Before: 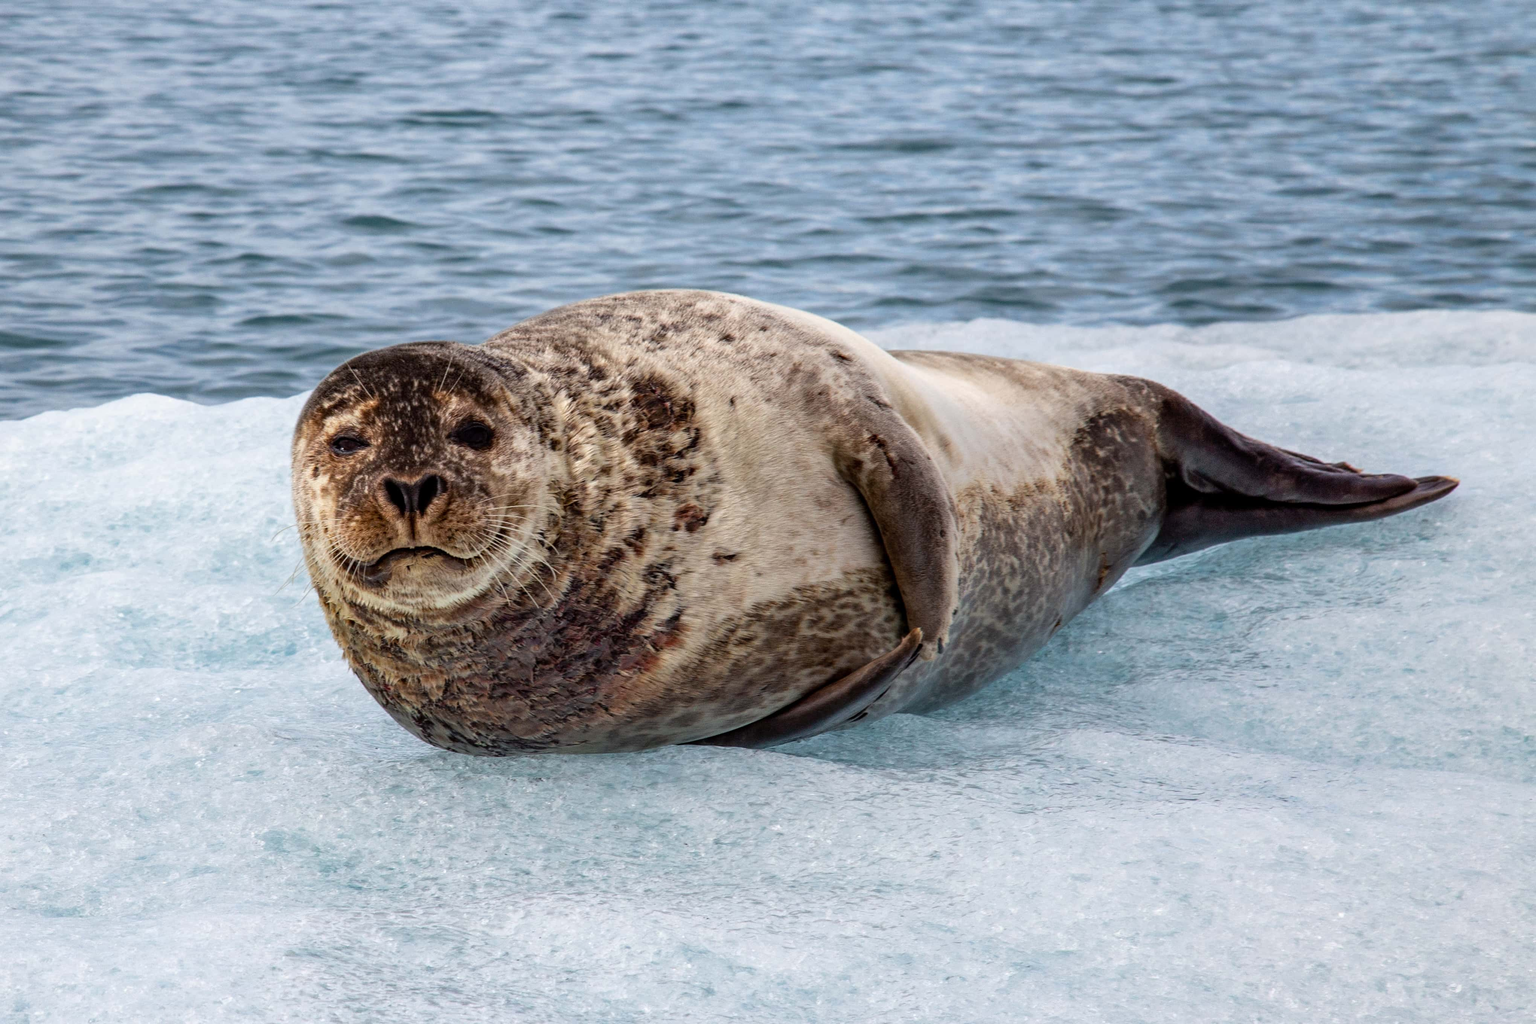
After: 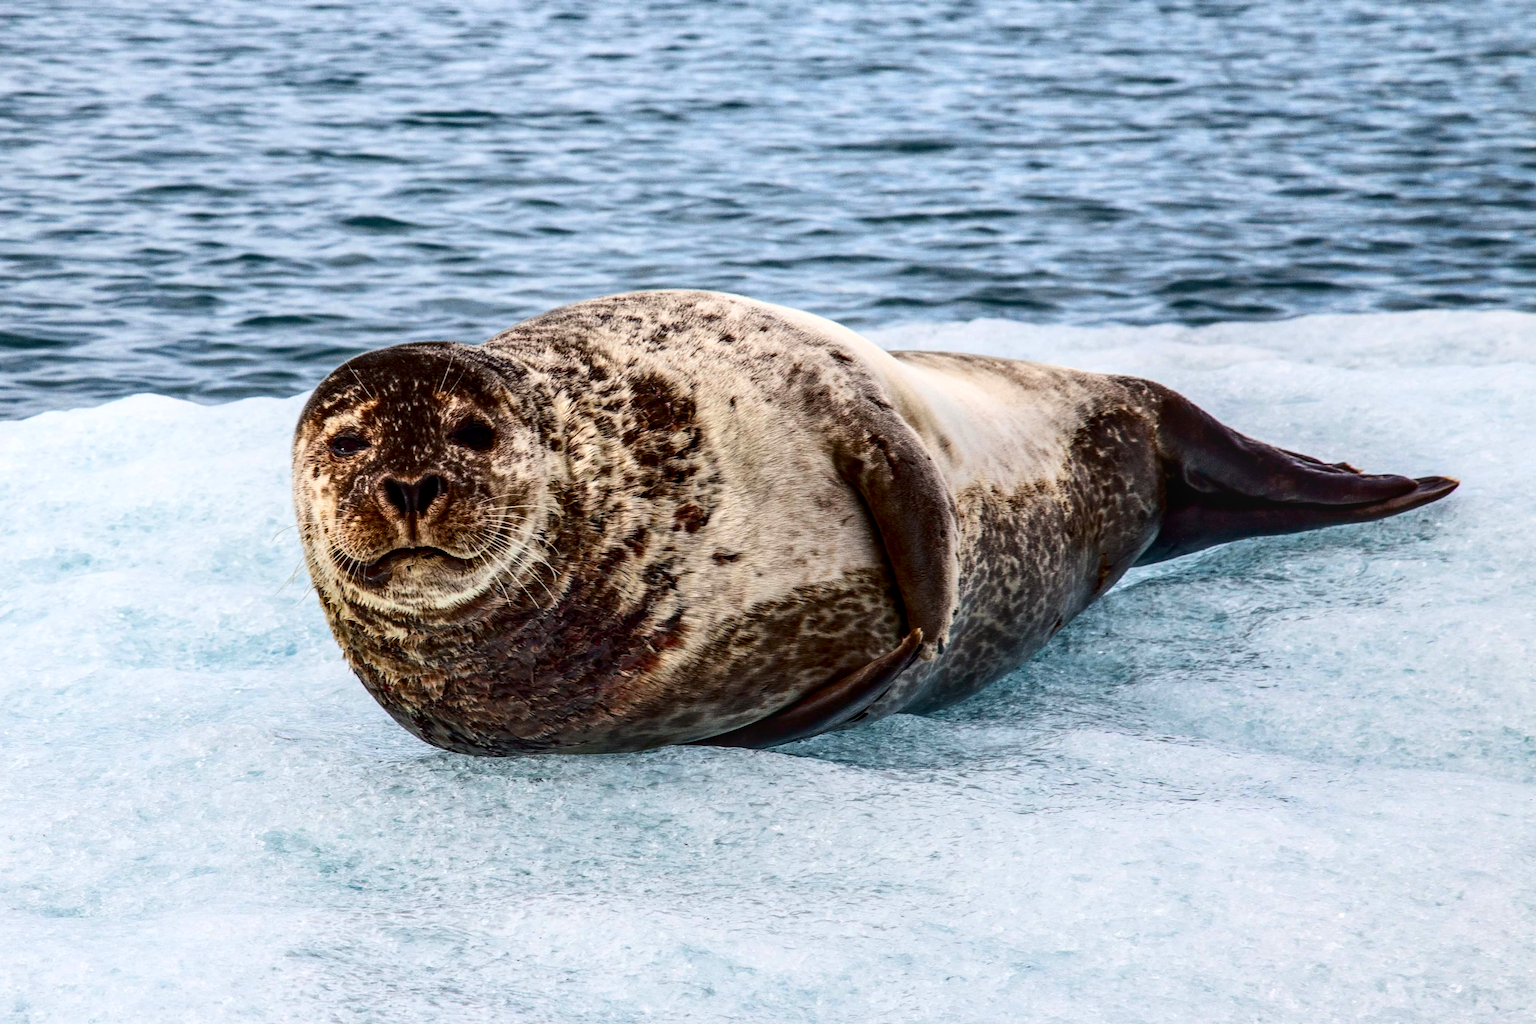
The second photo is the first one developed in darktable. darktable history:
contrast brightness saturation: contrast 0.32, brightness -0.08, saturation 0.17
local contrast: on, module defaults
